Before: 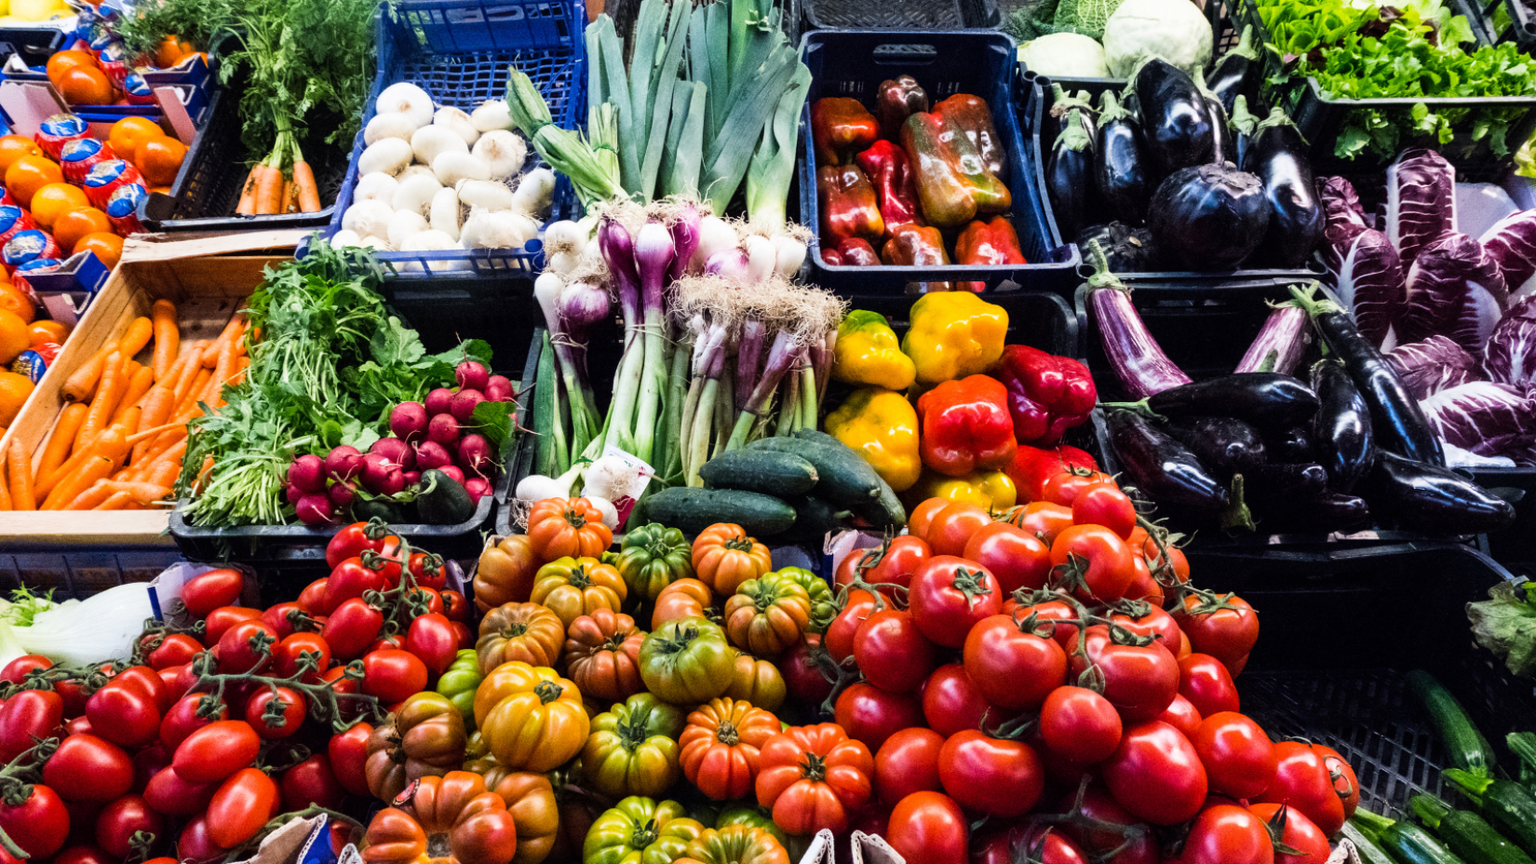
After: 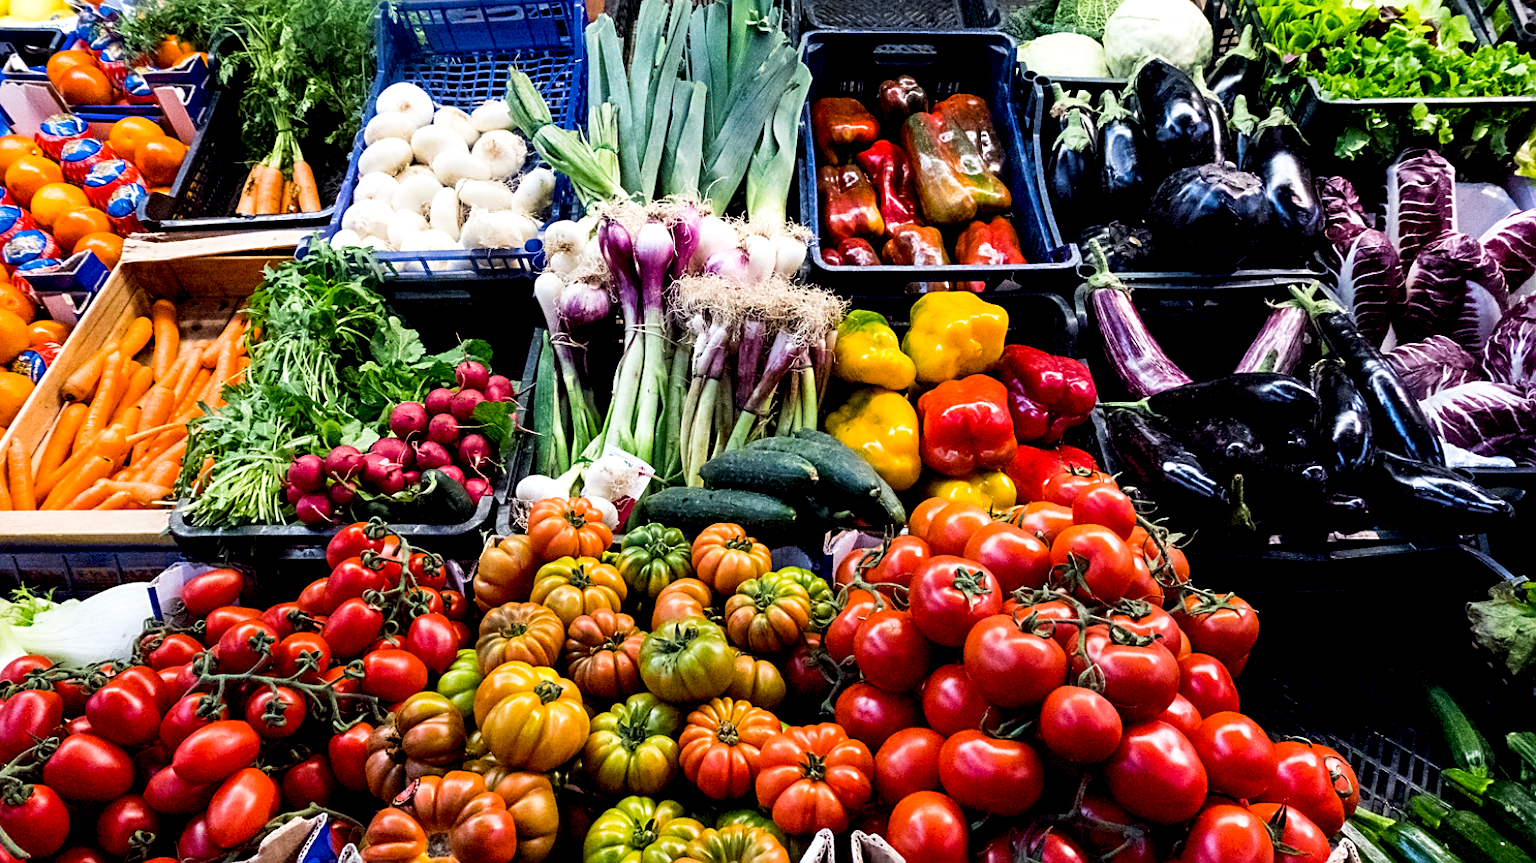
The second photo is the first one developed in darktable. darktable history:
sharpen: on, module defaults
exposure: black level correction 0.009, exposure 0.117 EV, compensate highlight preservation false
